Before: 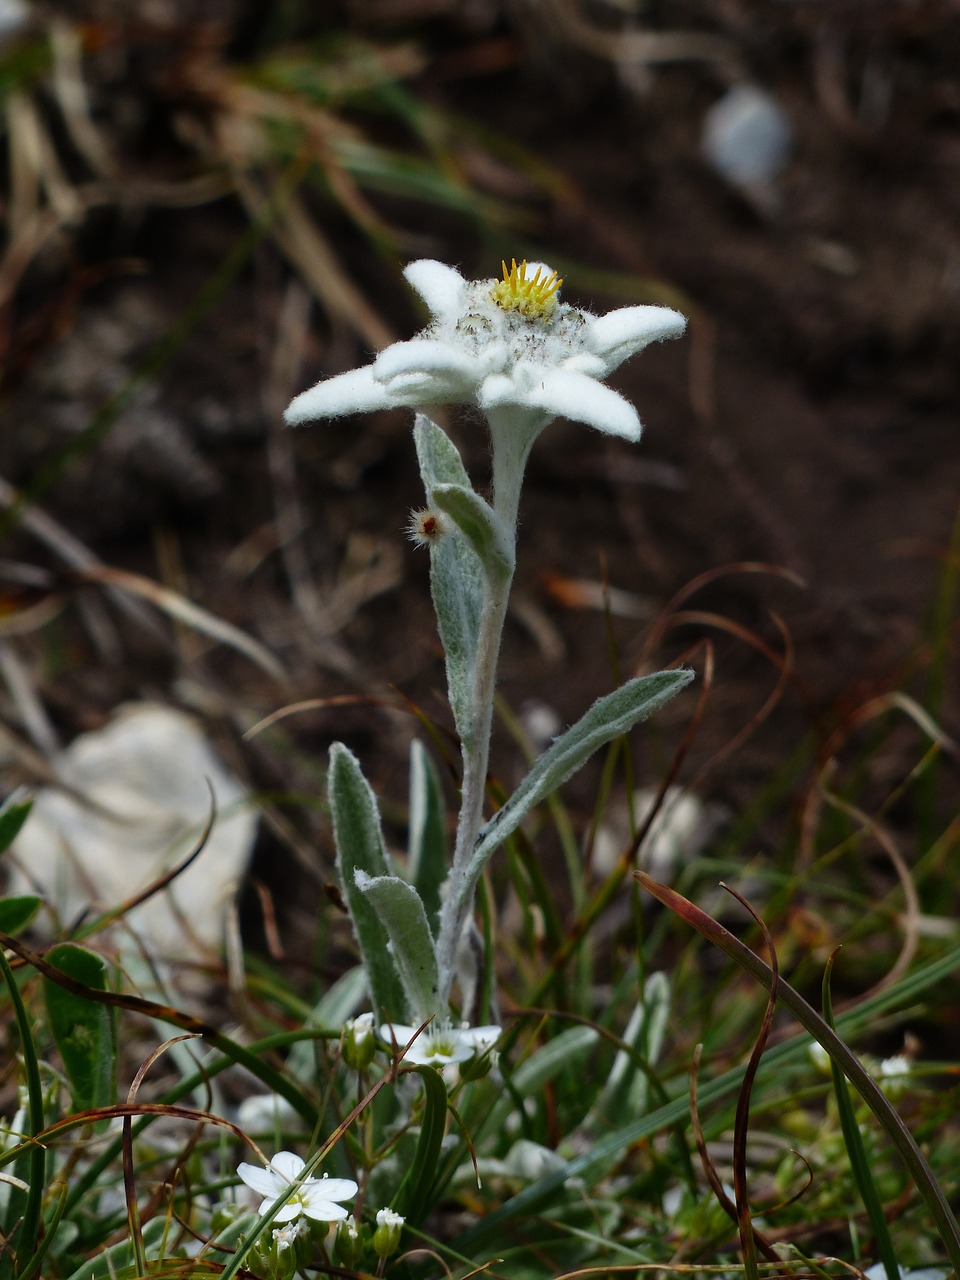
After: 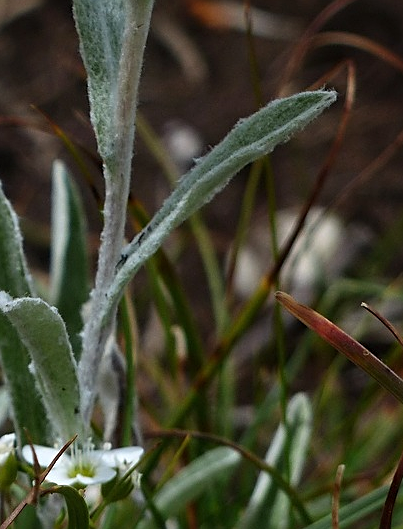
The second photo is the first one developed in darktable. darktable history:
sharpen: on, module defaults
exposure: exposure 0.203 EV, compensate highlight preservation false
crop: left 37.362%, top 45.247%, right 20.629%, bottom 13.398%
